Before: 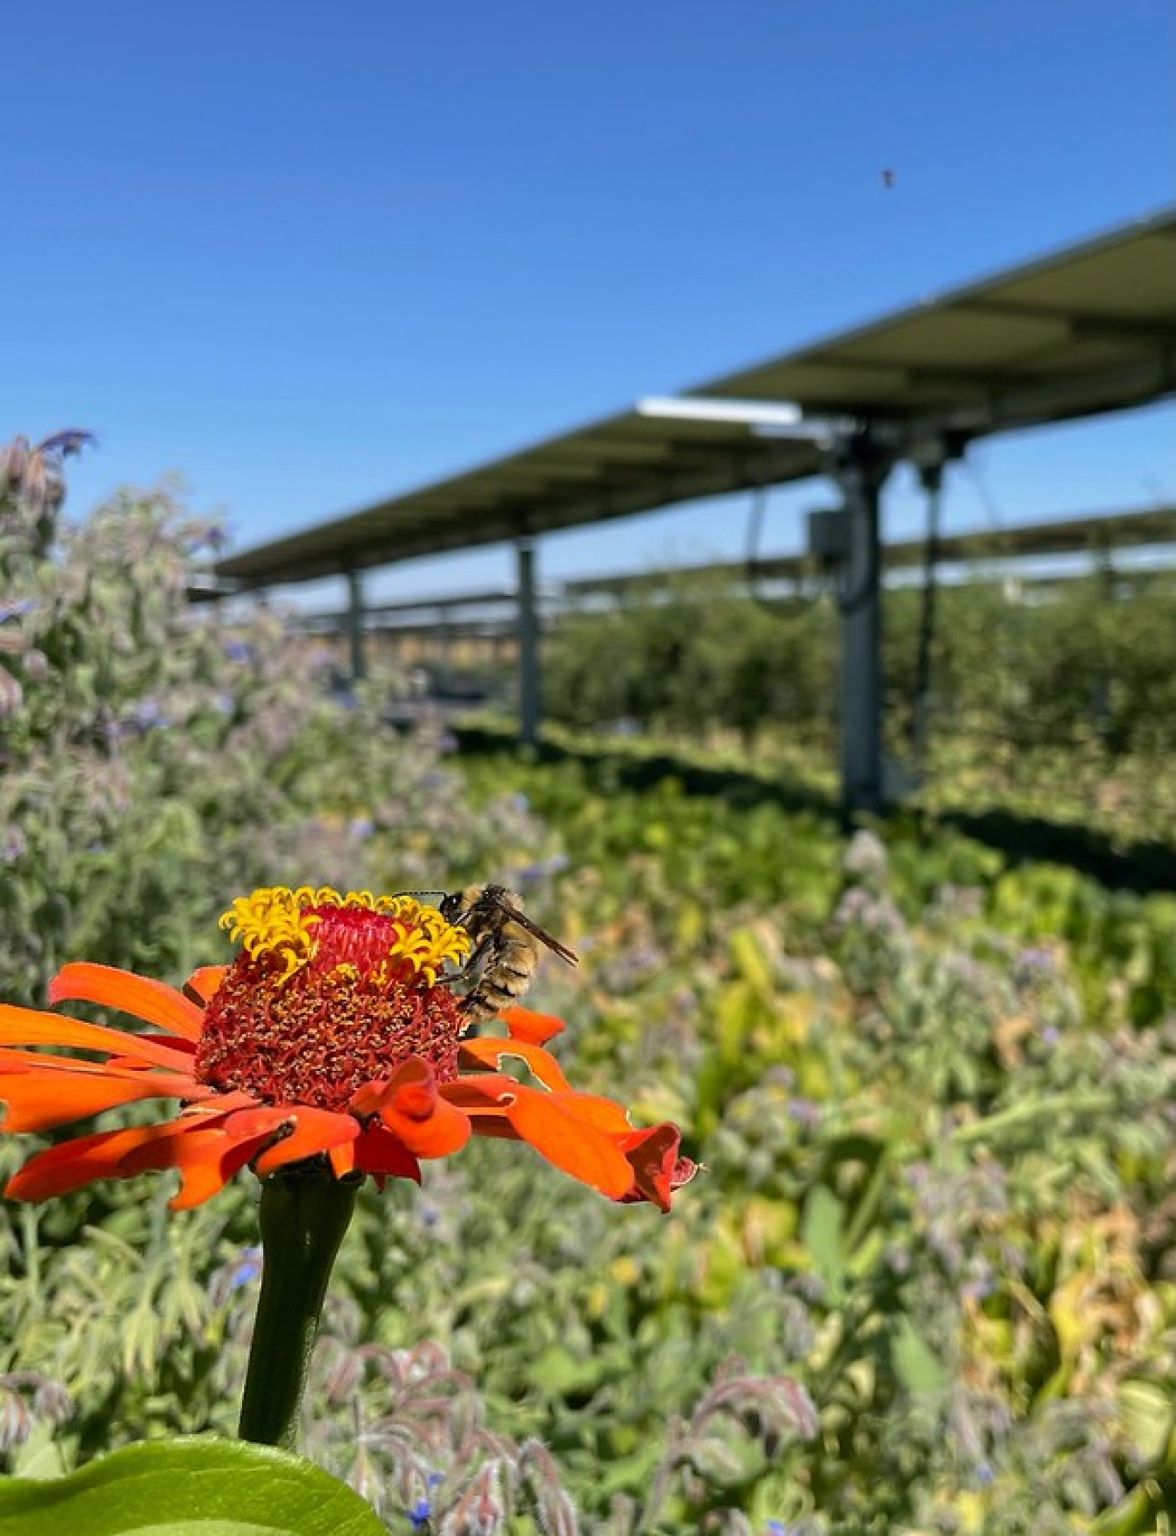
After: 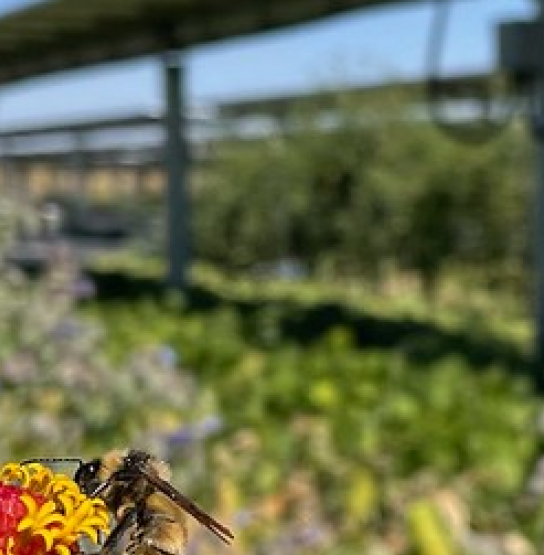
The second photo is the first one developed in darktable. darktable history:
crop: left 31.856%, top 32.058%, right 27.78%, bottom 36.41%
